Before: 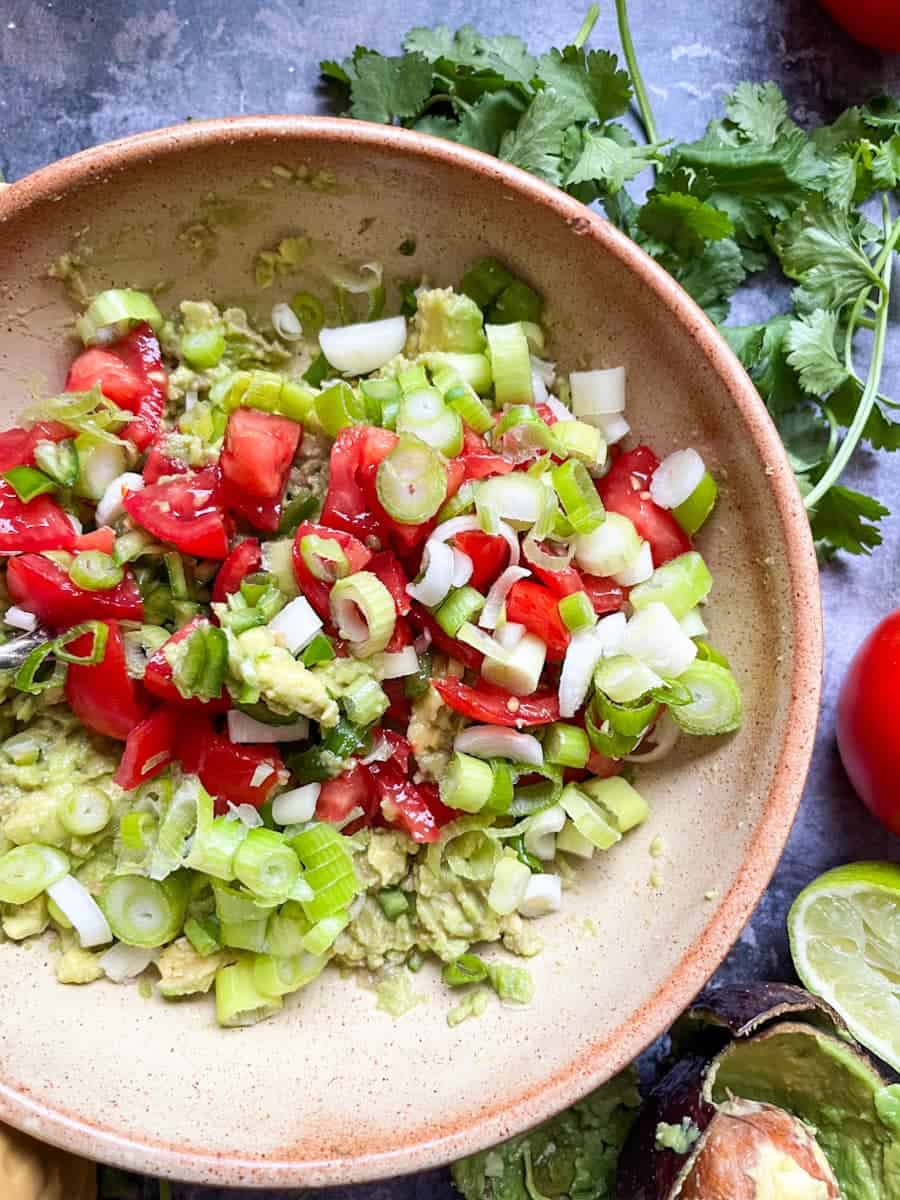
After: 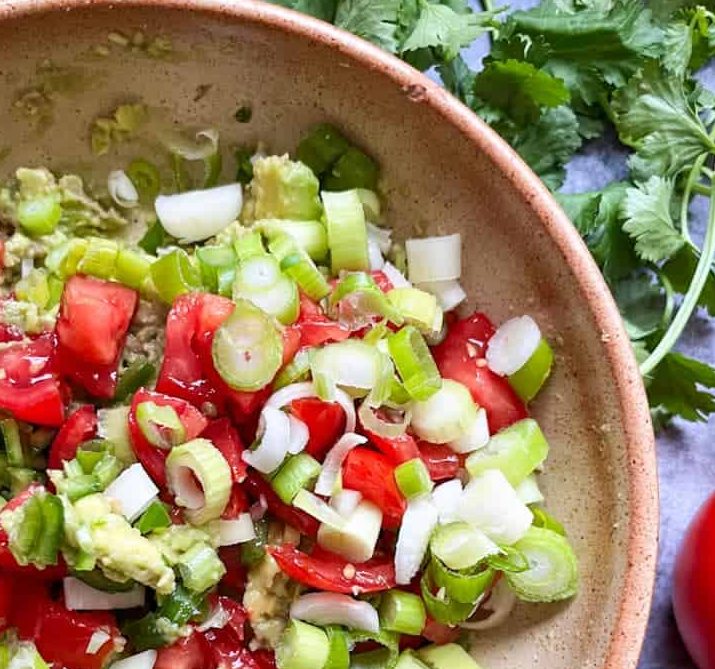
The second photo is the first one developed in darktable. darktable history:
crop: left 18.272%, top 11.114%, right 2.236%, bottom 33.072%
